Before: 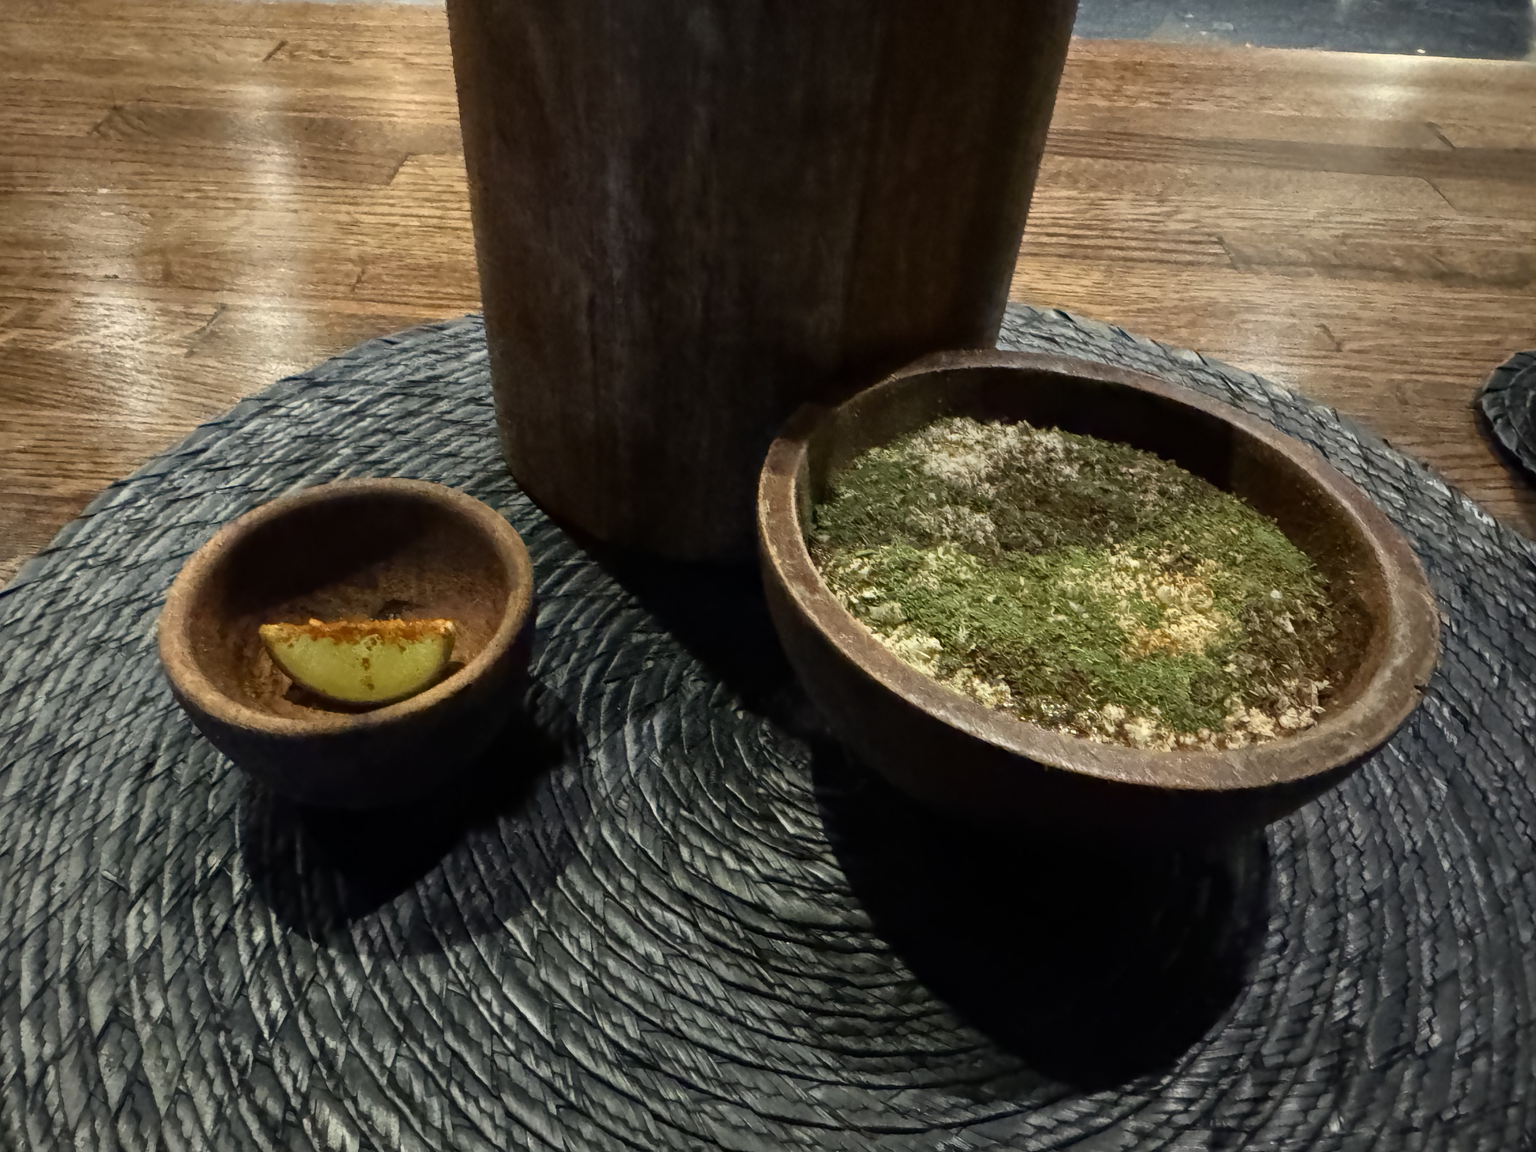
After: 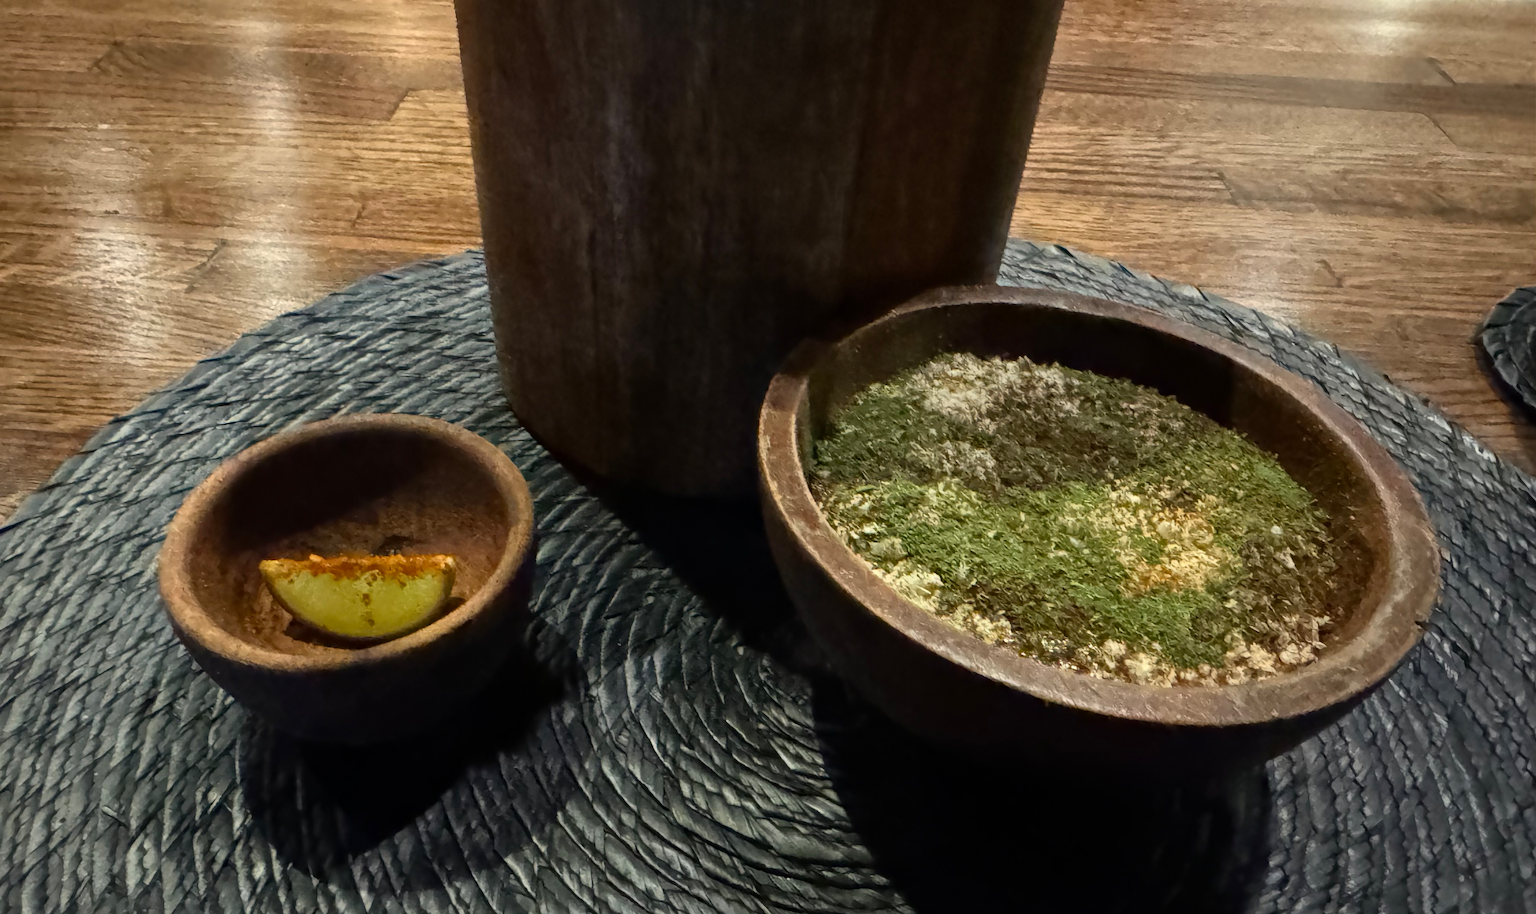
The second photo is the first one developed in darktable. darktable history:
crop and rotate: top 5.667%, bottom 14.937%
shadows and highlights: shadows 4.1, highlights -17.6, soften with gaussian
